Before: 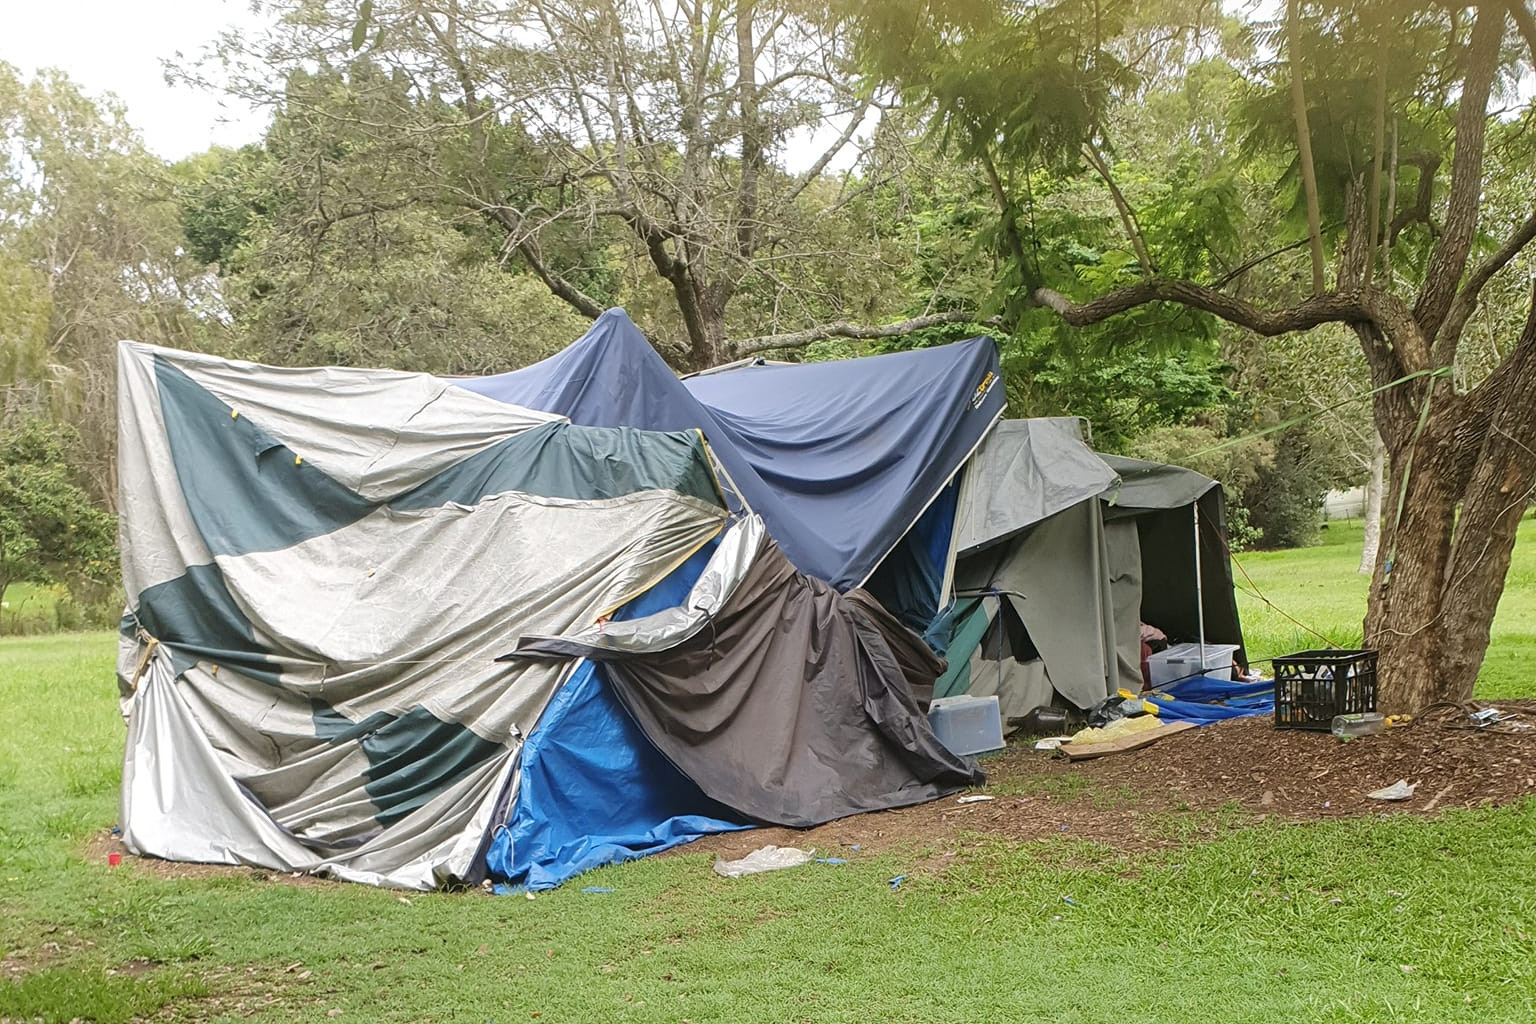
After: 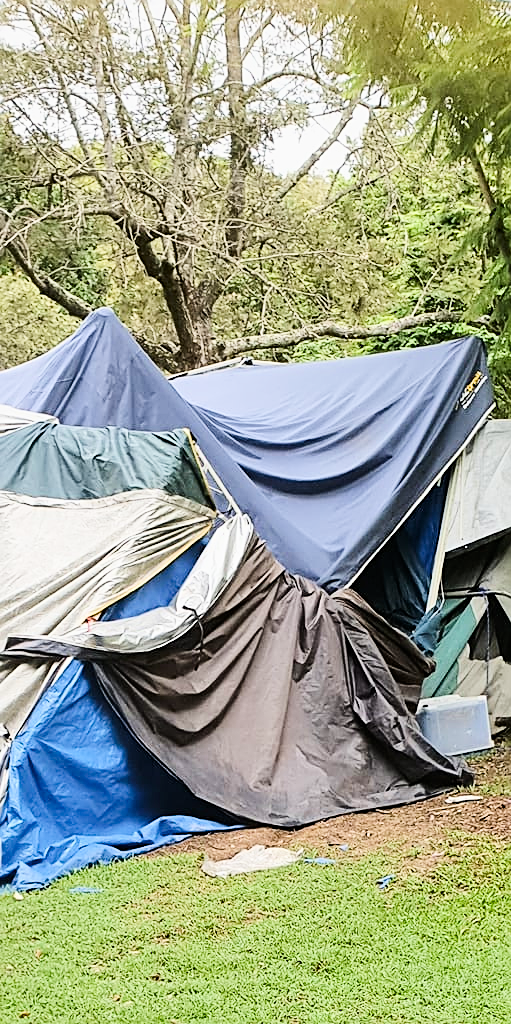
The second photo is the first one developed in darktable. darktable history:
filmic rgb: black relative exposure -7.65 EV, white relative exposure 4.56 EV, hardness 3.61
shadows and highlights: low approximation 0.01, soften with gaussian
contrast brightness saturation: contrast 0.15, brightness -0.01, saturation 0.1
crop: left 33.36%, right 33.36%
tone equalizer: -8 EV -0.75 EV, -7 EV -0.7 EV, -6 EV -0.6 EV, -5 EV -0.4 EV, -3 EV 0.4 EV, -2 EV 0.6 EV, -1 EV 0.7 EV, +0 EV 0.75 EV, edges refinement/feathering 500, mask exposure compensation -1.57 EV, preserve details no
sharpen: on, module defaults
exposure: black level correction 0, exposure 0.7 EV, compensate exposure bias true, compensate highlight preservation false
